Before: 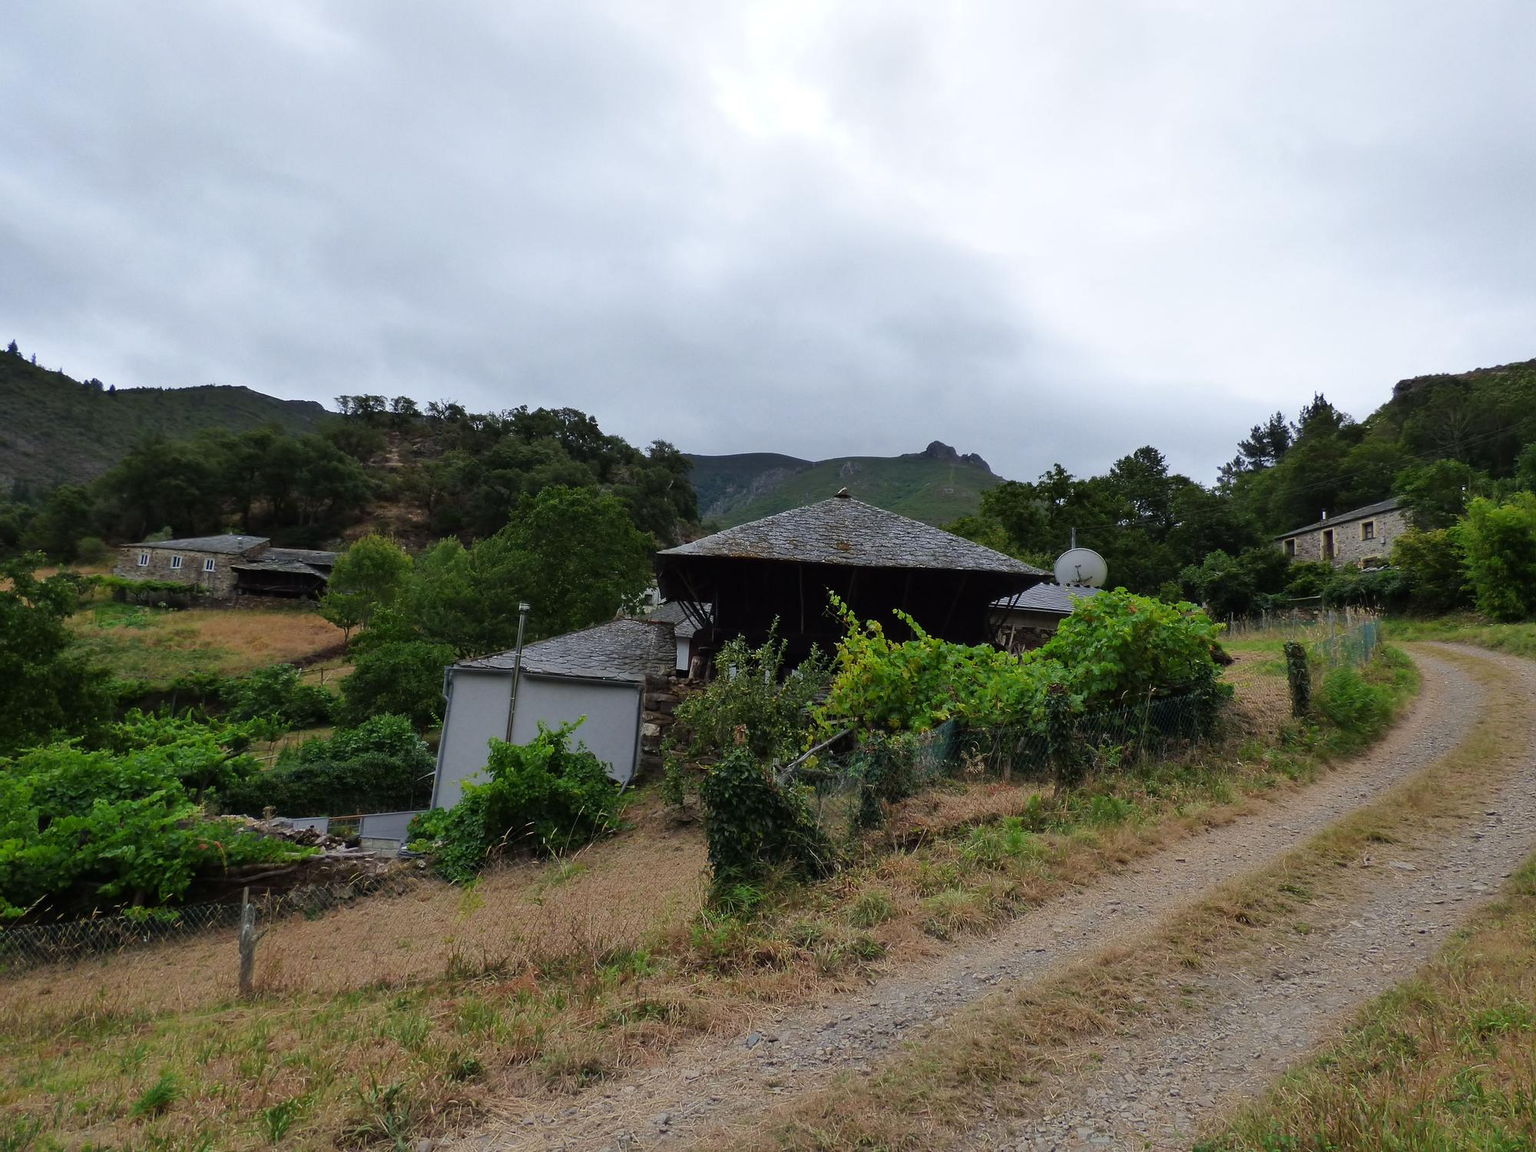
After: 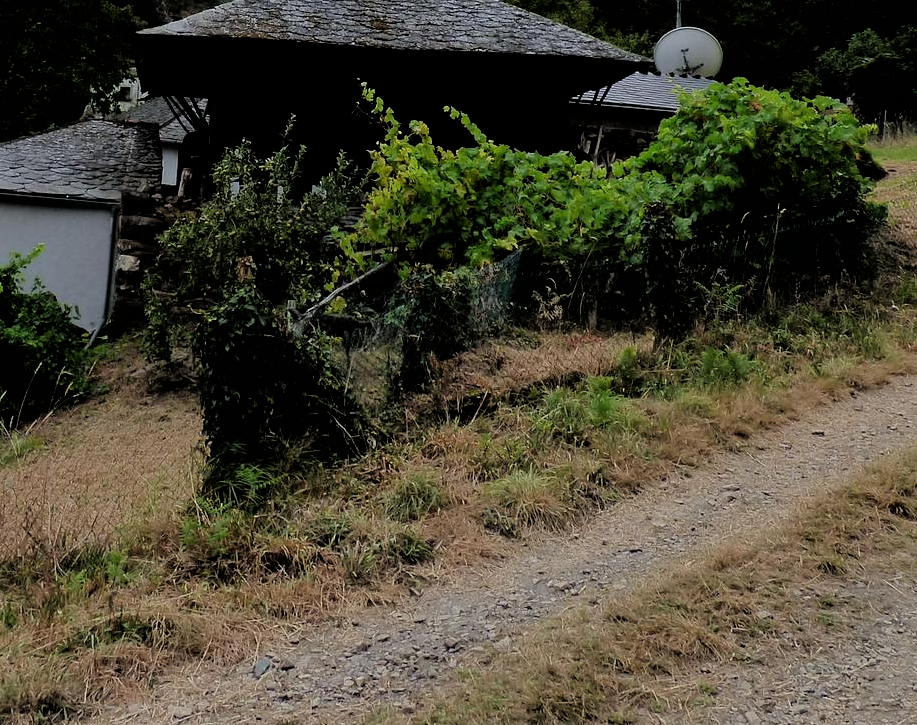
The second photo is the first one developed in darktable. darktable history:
filmic rgb: black relative exposure -3.72 EV, white relative exposure 2.77 EV, dynamic range scaling -5.32%, hardness 3.03
crop: left 35.976%, top 45.819%, right 18.162%, bottom 5.807%
